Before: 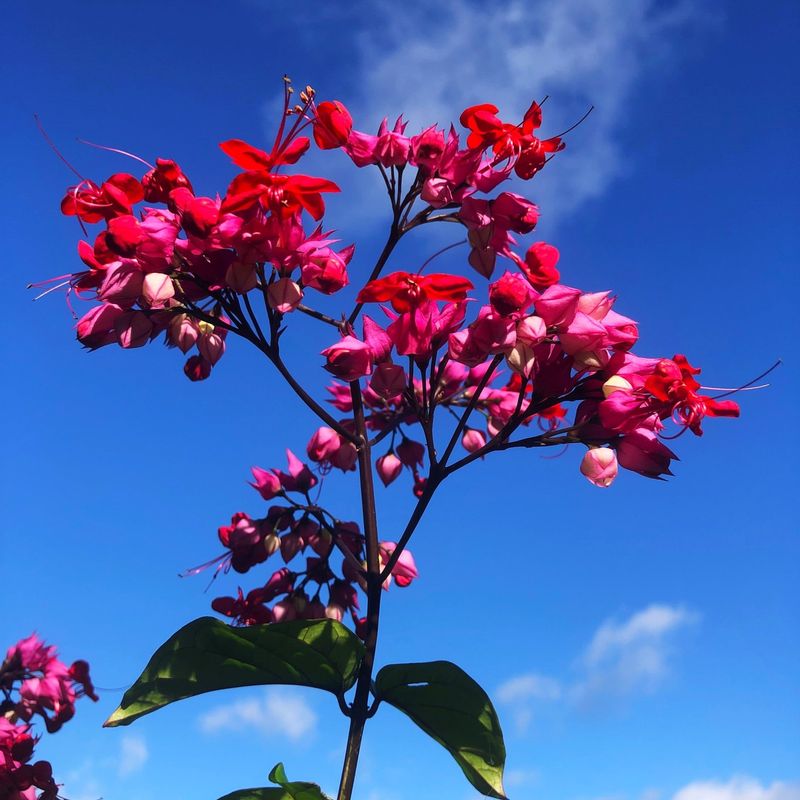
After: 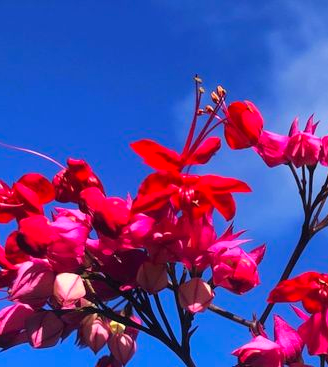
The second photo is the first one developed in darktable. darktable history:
contrast brightness saturation: brightness 0.086, saturation 0.192
crop and rotate: left 11.174%, top 0.108%, right 47.748%, bottom 53.924%
